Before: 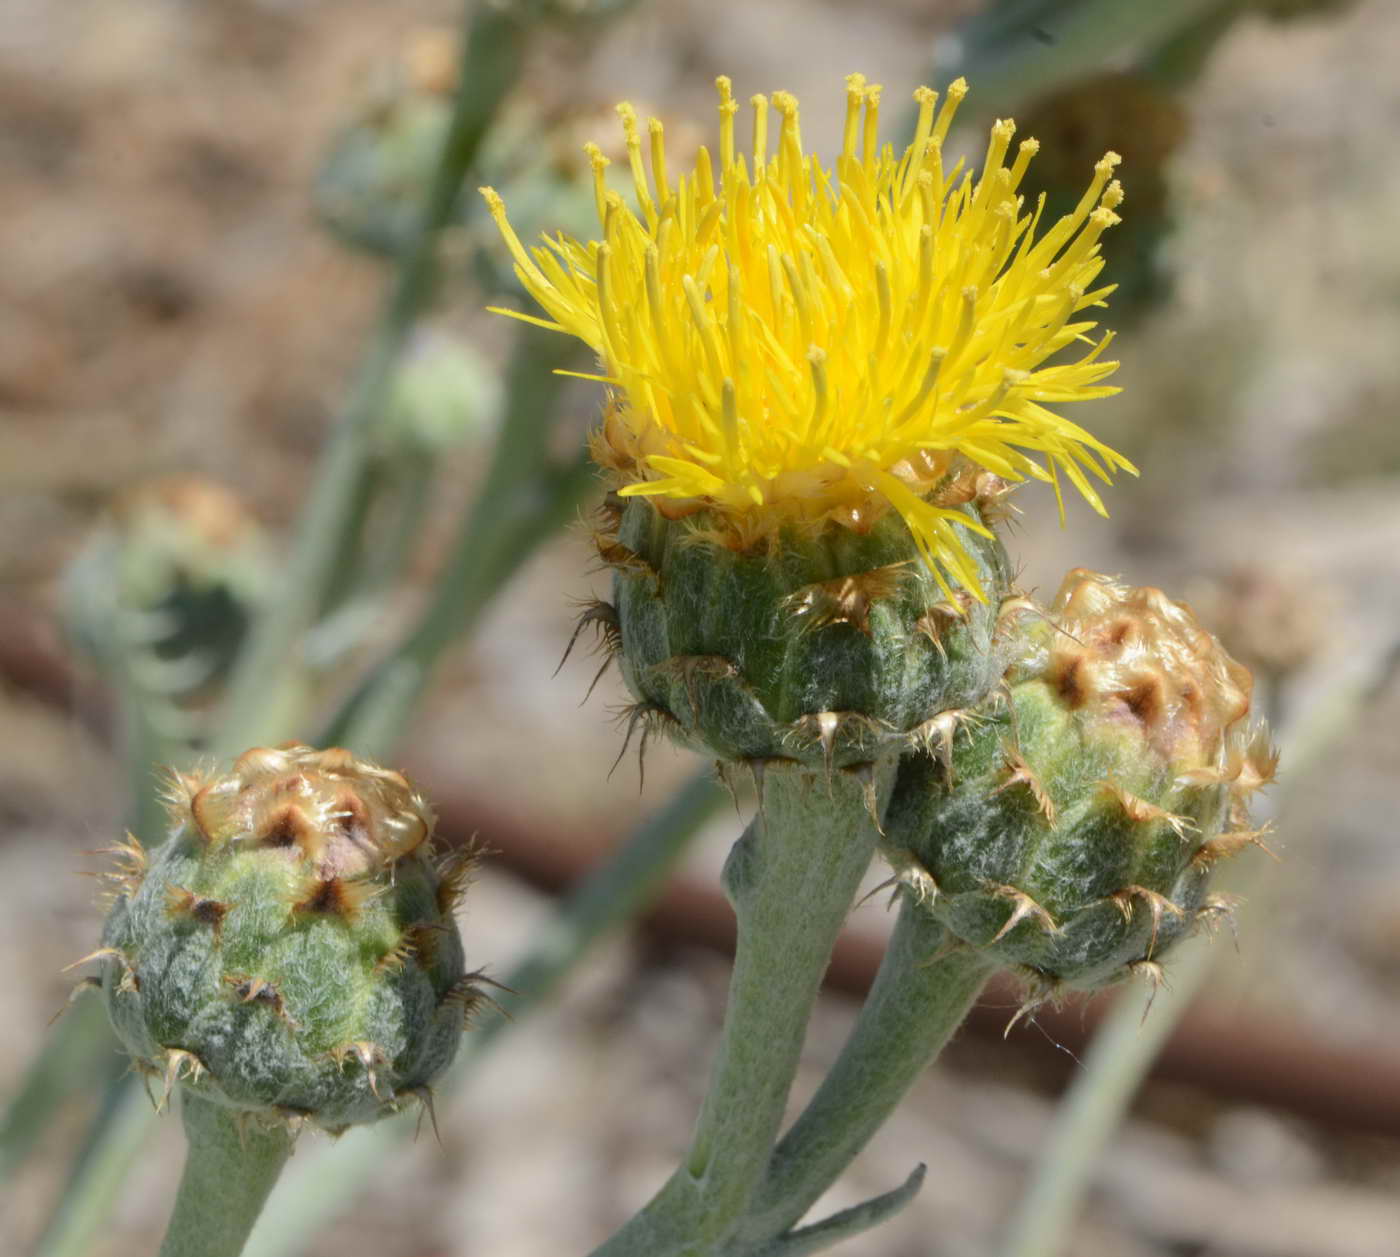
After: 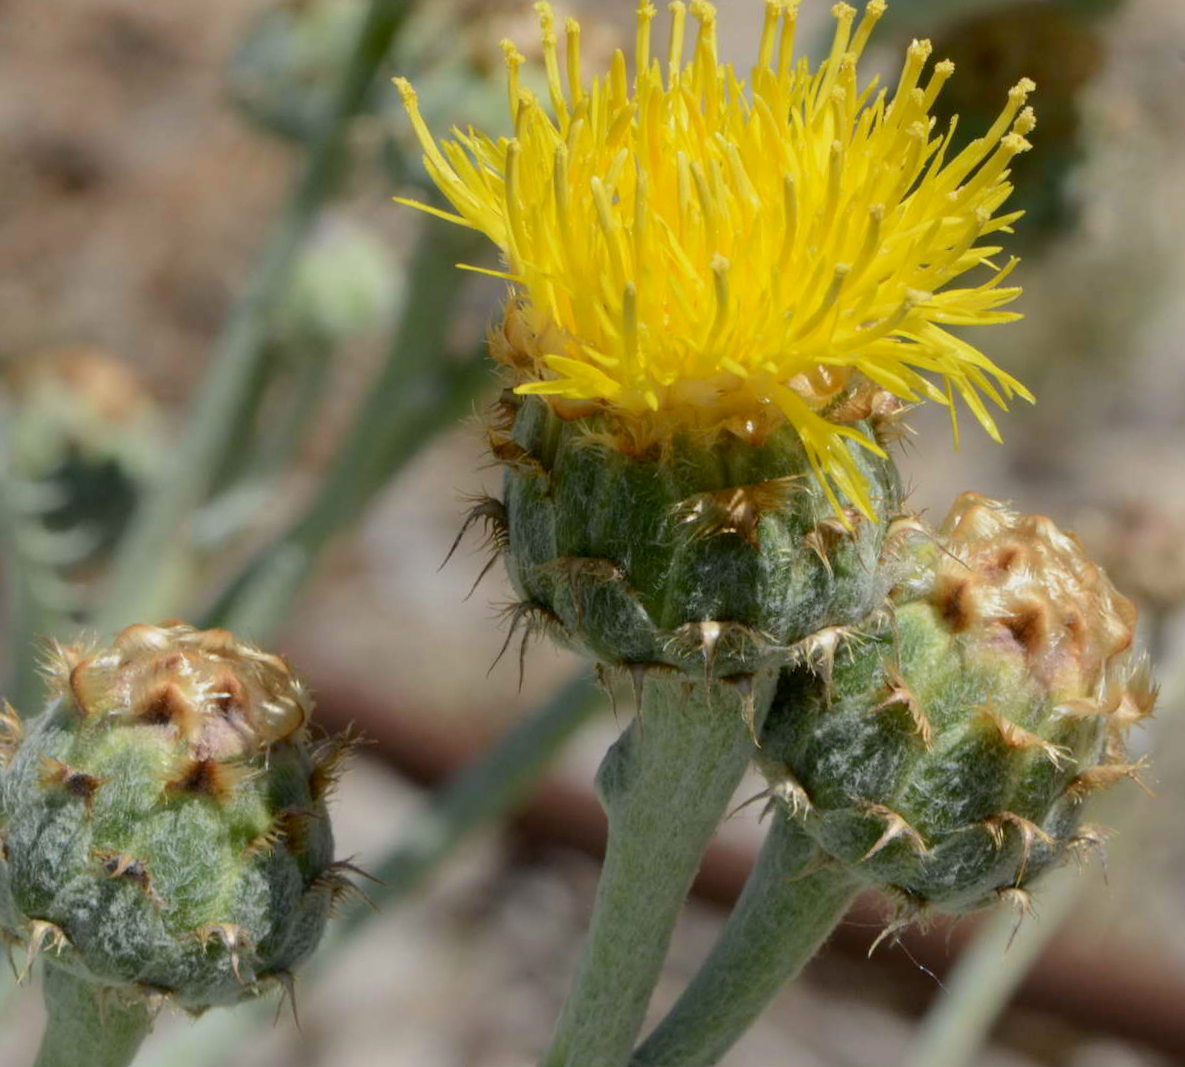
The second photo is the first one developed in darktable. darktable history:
crop and rotate: angle -3.29°, left 5.428%, top 5.206%, right 4.64%, bottom 4.627%
exposure: black level correction 0.006, exposure -0.219 EV, compensate exposure bias true, compensate highlight preservation false
